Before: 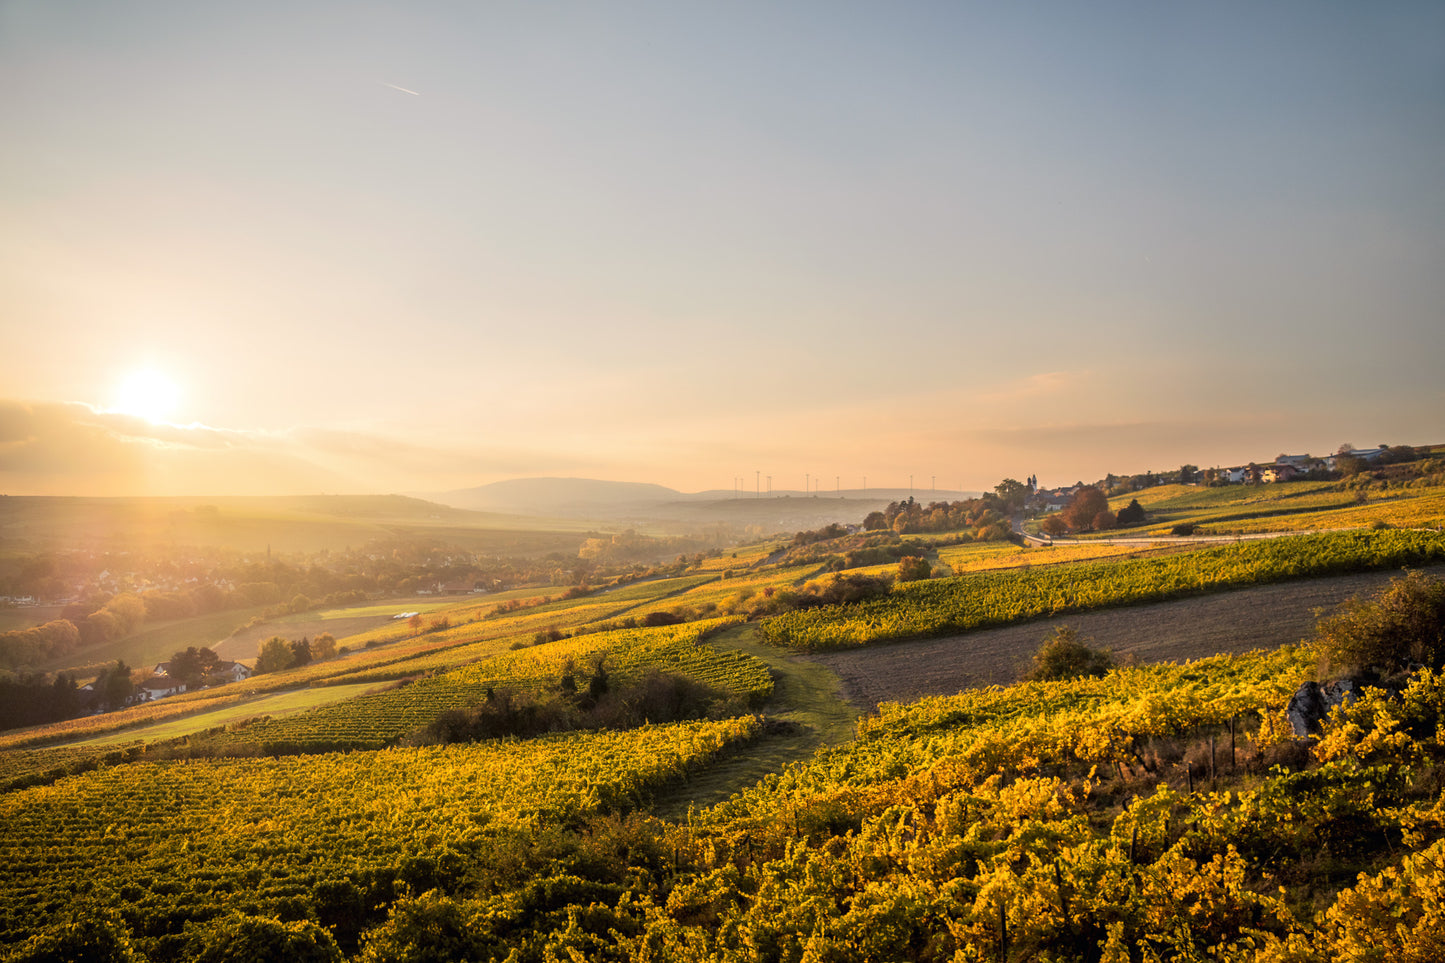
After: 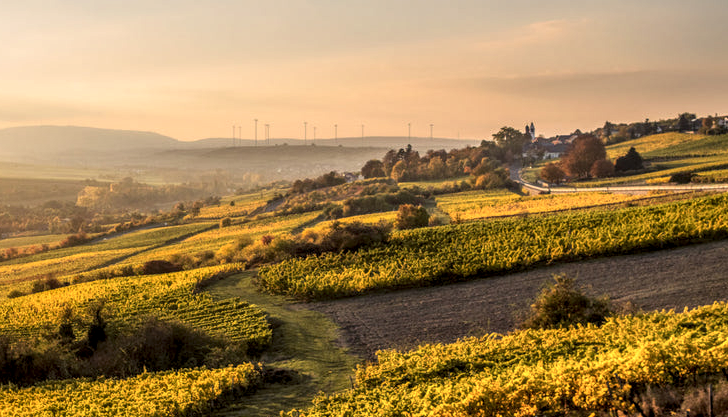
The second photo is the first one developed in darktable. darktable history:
crop: left 34.776%, top 36.578%, right 14.793%, bottom 20.018%
local contrast: detail 150%
tone equalizer: -7 EV 0.216 EV, -6 EV 0.088 EV, -5 EV 0.087 EV, -4 EV 0.043 EV, -2 EV -0.018 EV, -1 EV -0.042 EV, +0 EV -0.065 EV
